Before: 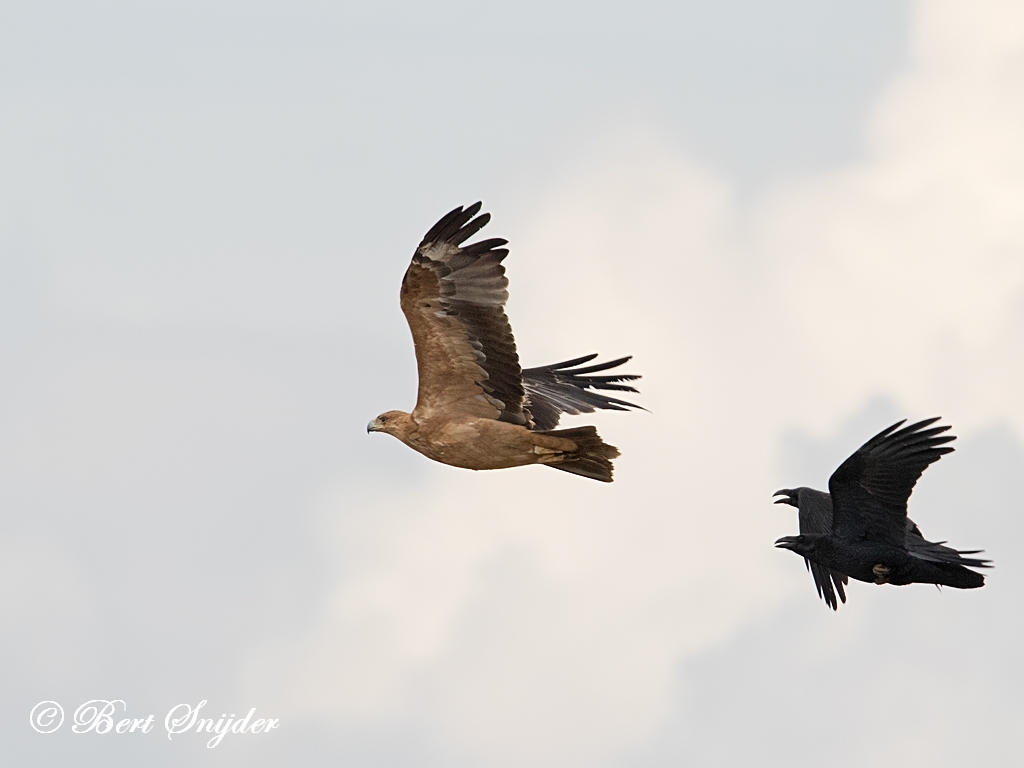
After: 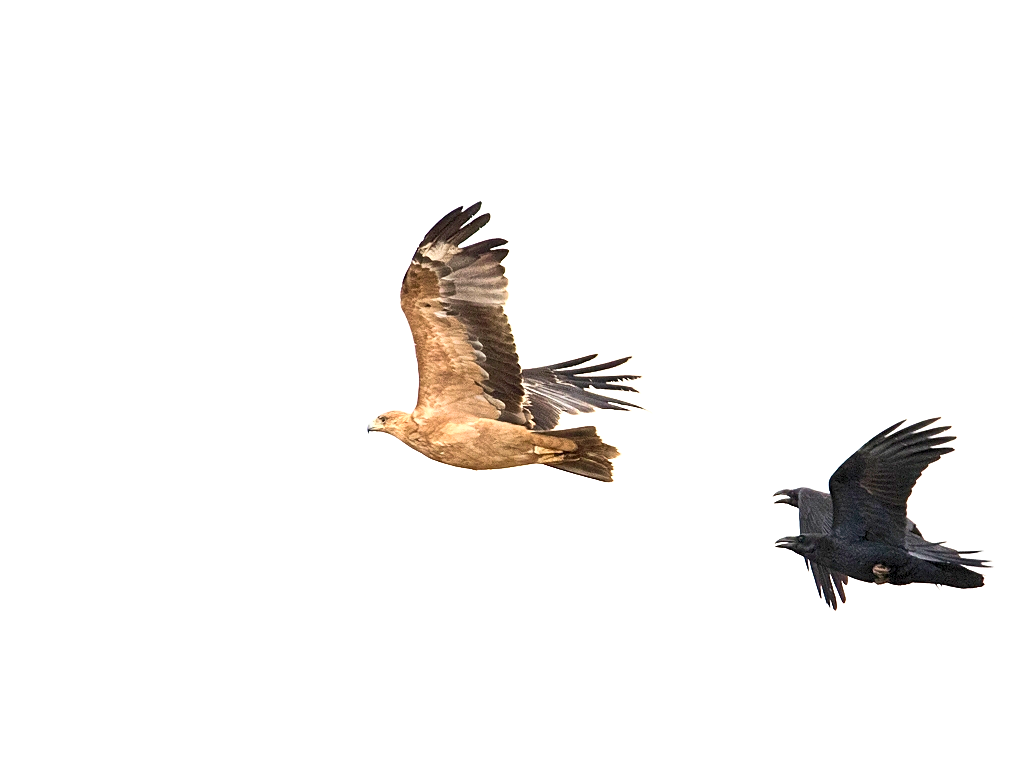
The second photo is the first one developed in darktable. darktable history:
velvia: strength 15.07%
exposure: exposure 0.918 EV, compensate highlight preservation false
tone curve: curves: ch0 [(0, 0) (0.003, 0.01) (0.011, 0.017) (0.025, 0.035) (0.044, 0.068) (0.069, 0.109) (0.1, 0.144) (0.136, 0.185) (0.177, 0.231) (0.224, 0.279) (0.277, 0.346) (0.335, 0.42) (0.399, 0.5) (0.468, 0.603) (0.543, 0.712) (0.623, 0.808) (0.709, 0.883) (0.801, 0.957) (0.898, 0.993) (1, 1)], color space Lab, linked channels, preserve colors none
local contrast: highlights 106%, shadows 101%, detail 120%, midtone range 0.2
